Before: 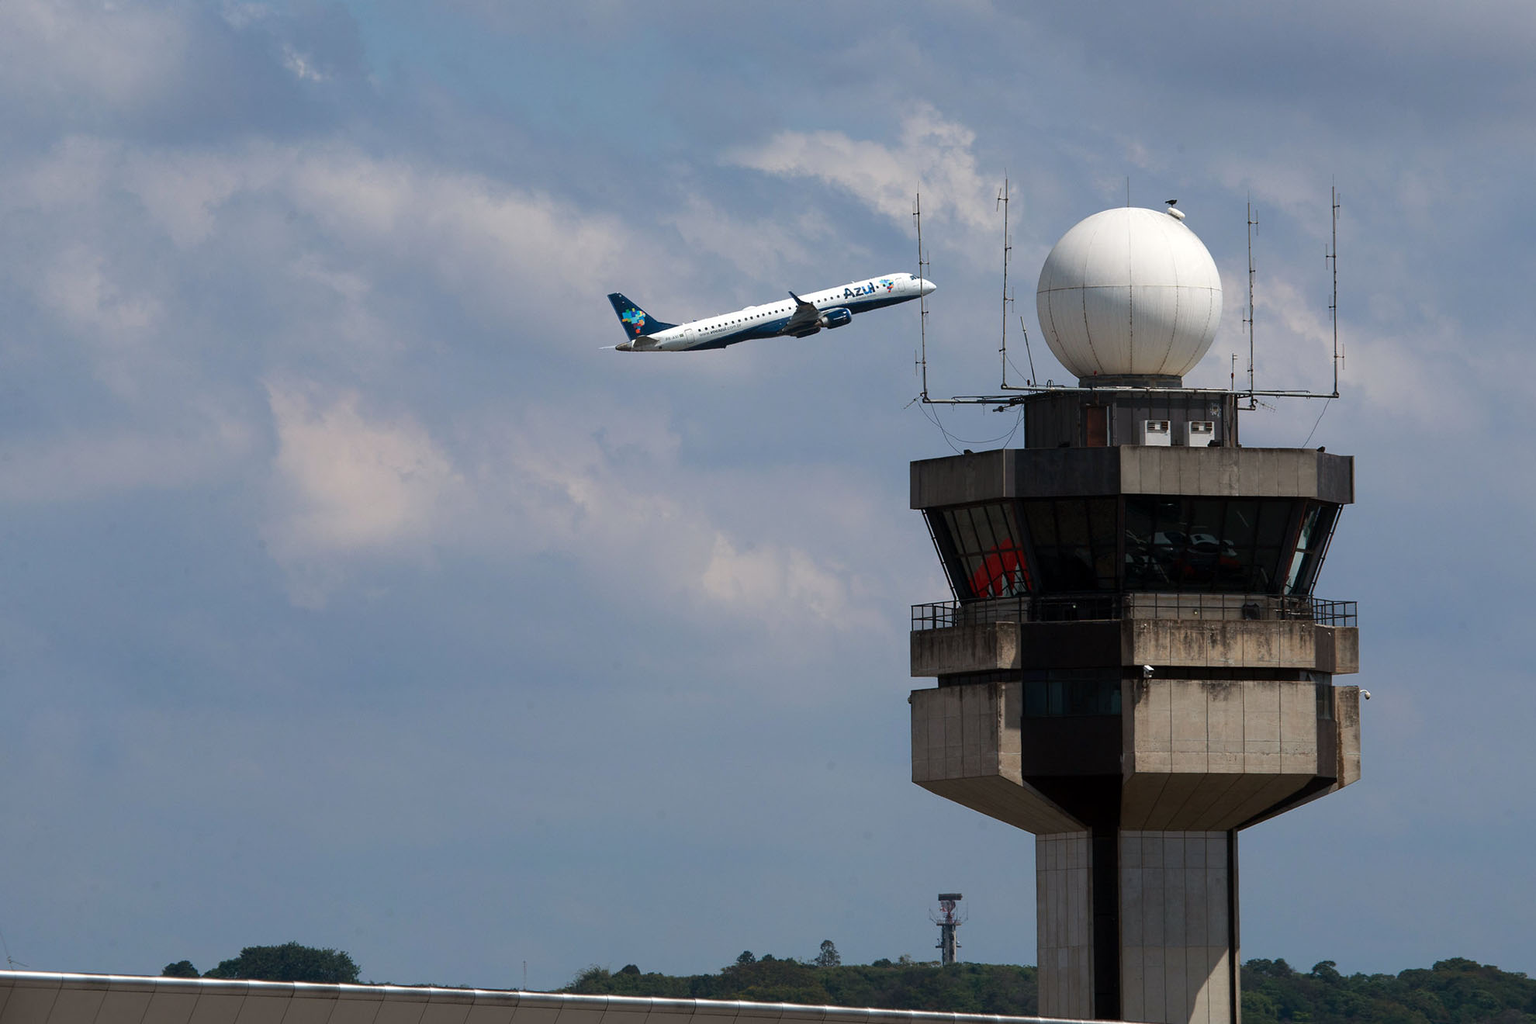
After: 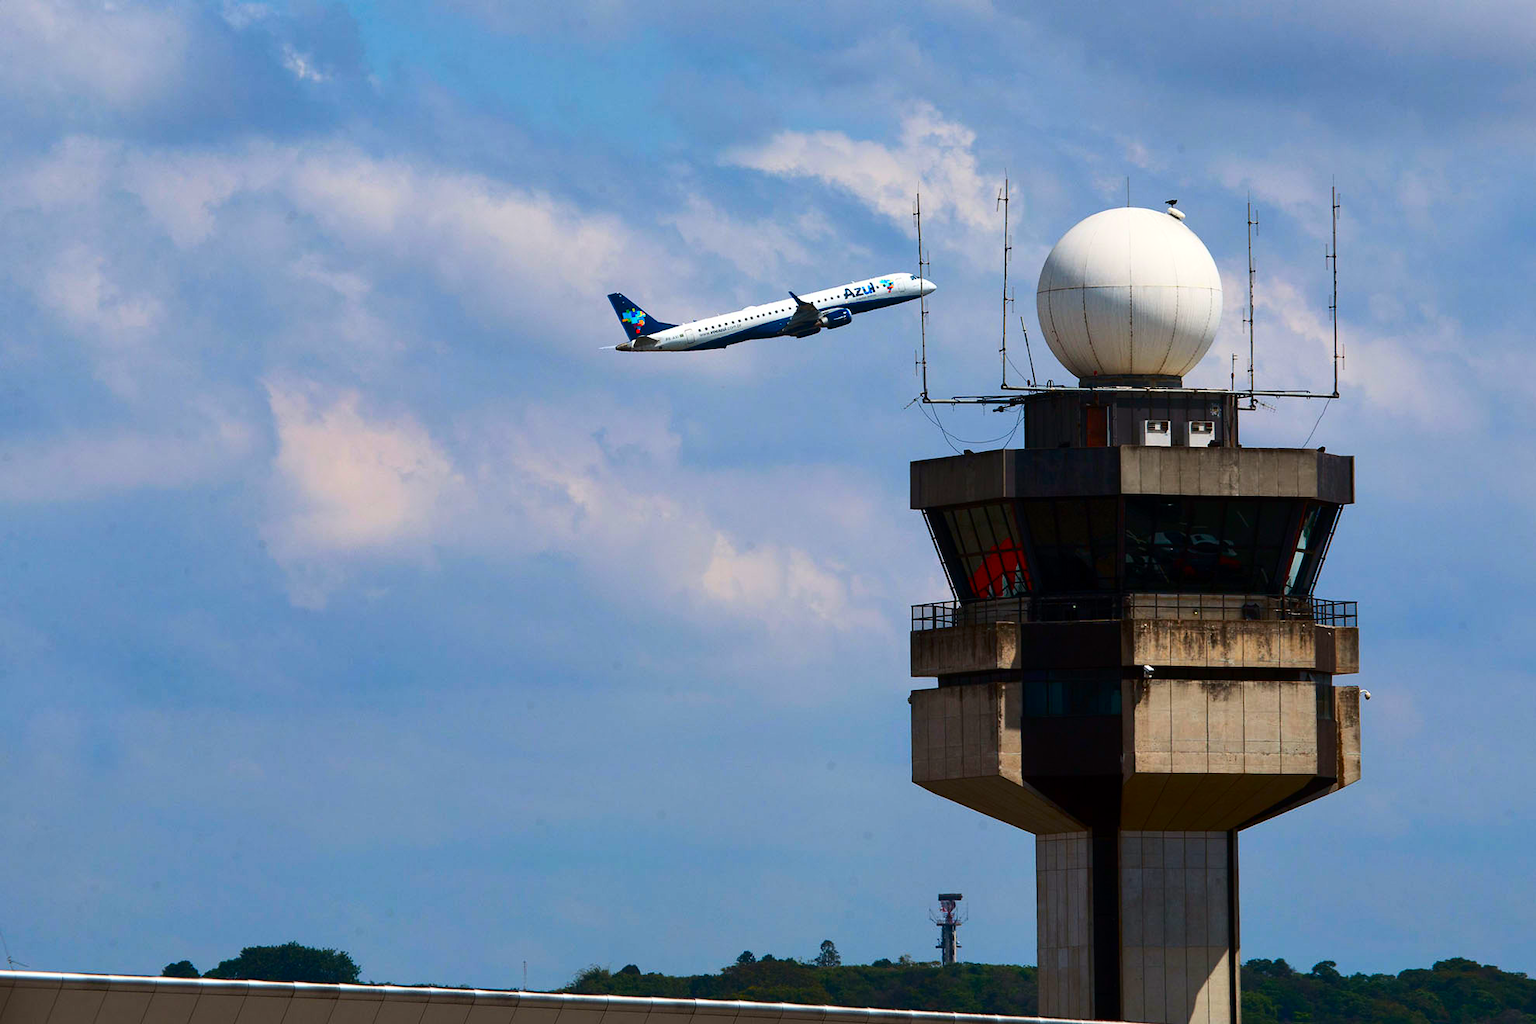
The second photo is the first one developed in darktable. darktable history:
contrast brightness saturation: contrast 0.26, brightness 0.02, saturation 0.87
shadows and highlights: shadows 32, highlights -32, soften with gaussian
